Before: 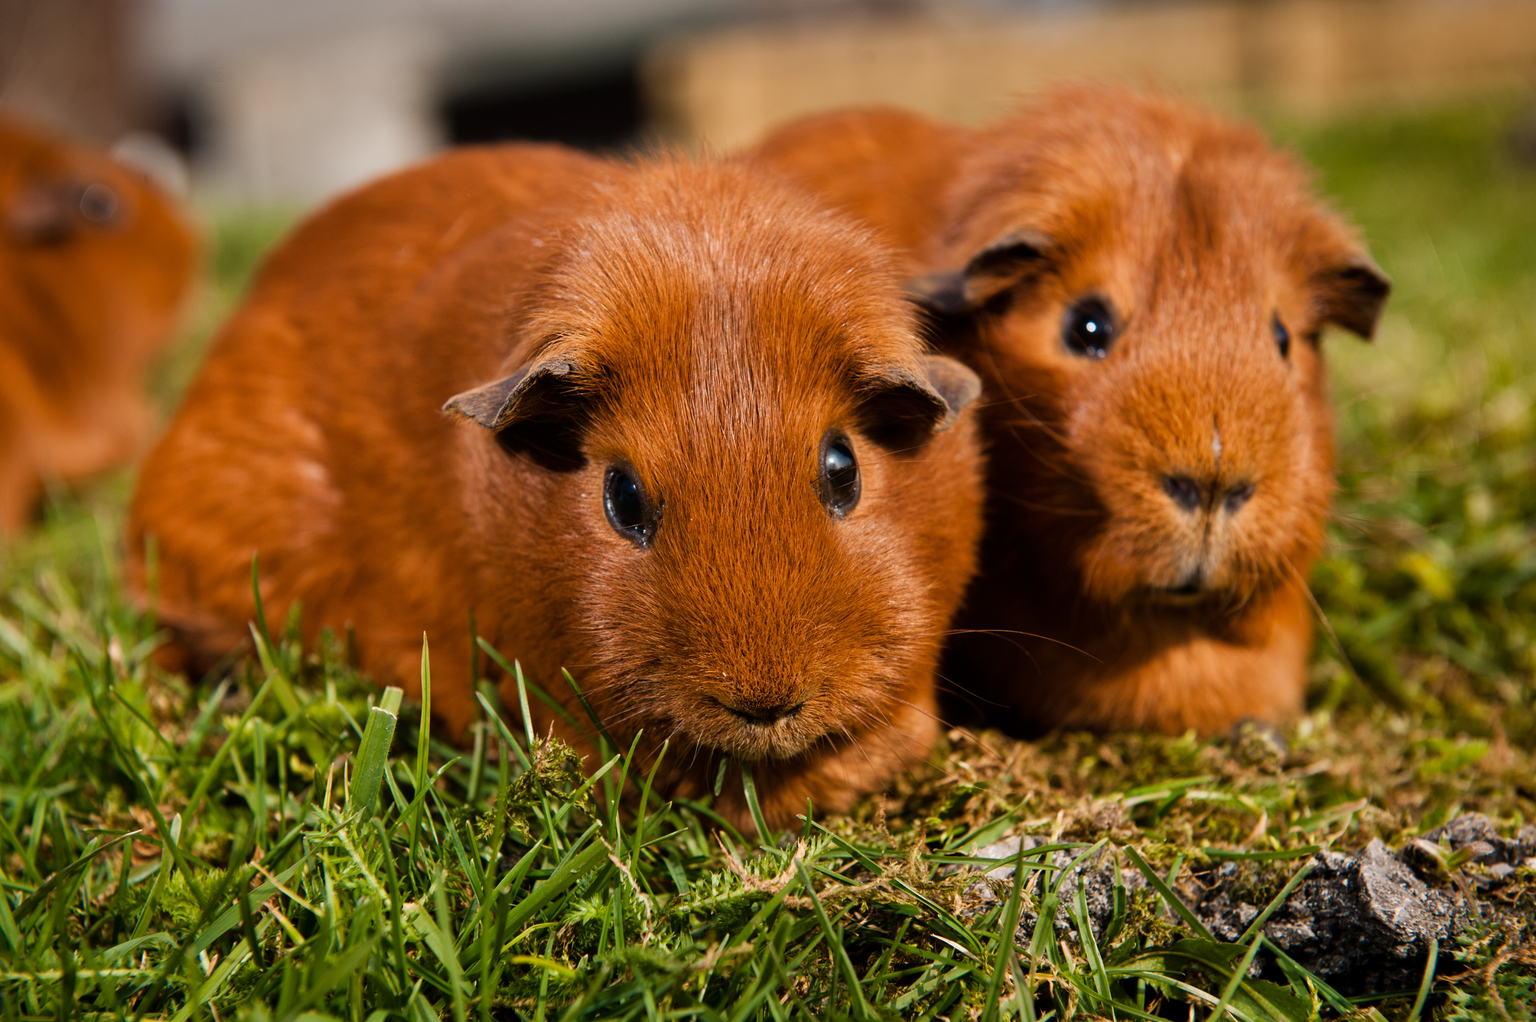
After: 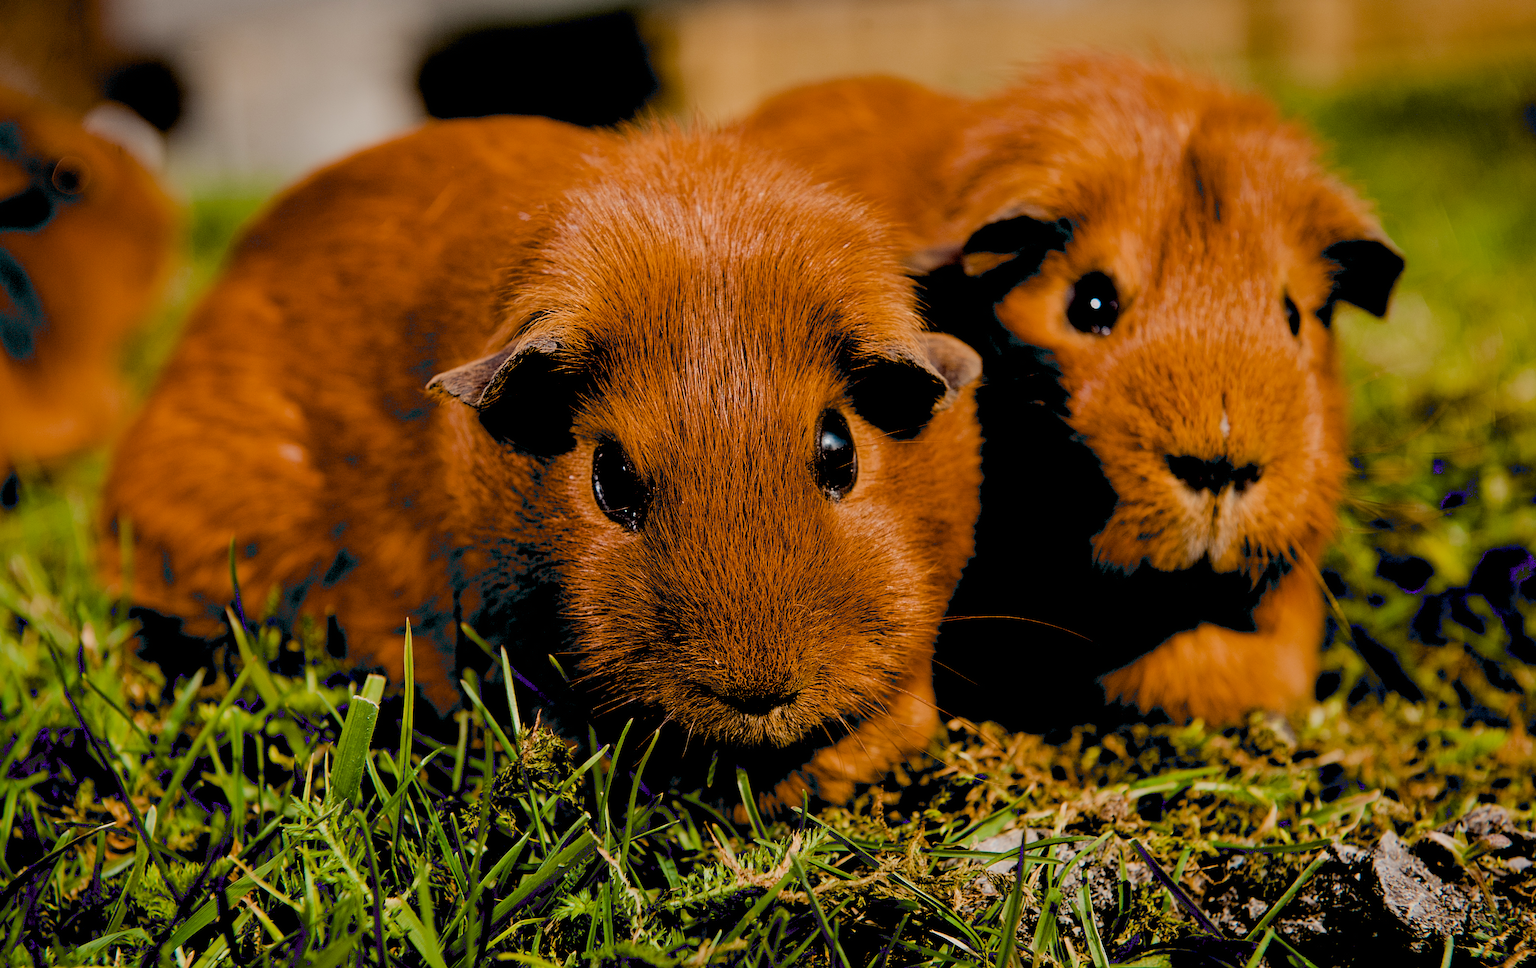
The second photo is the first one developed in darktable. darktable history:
exposure: black level correction 0.047, exposure 0.013 EV, compensate highlight preservation false
crop: left 1.964%, top 3.251%, right 1.122%, bottom 4.933%
filmic rgb: black relative exposure -7.65 EV, white relative exposure 4.56 EV, hardness 3.61, color science v6 (2022)
sharpen: on, module defaults
